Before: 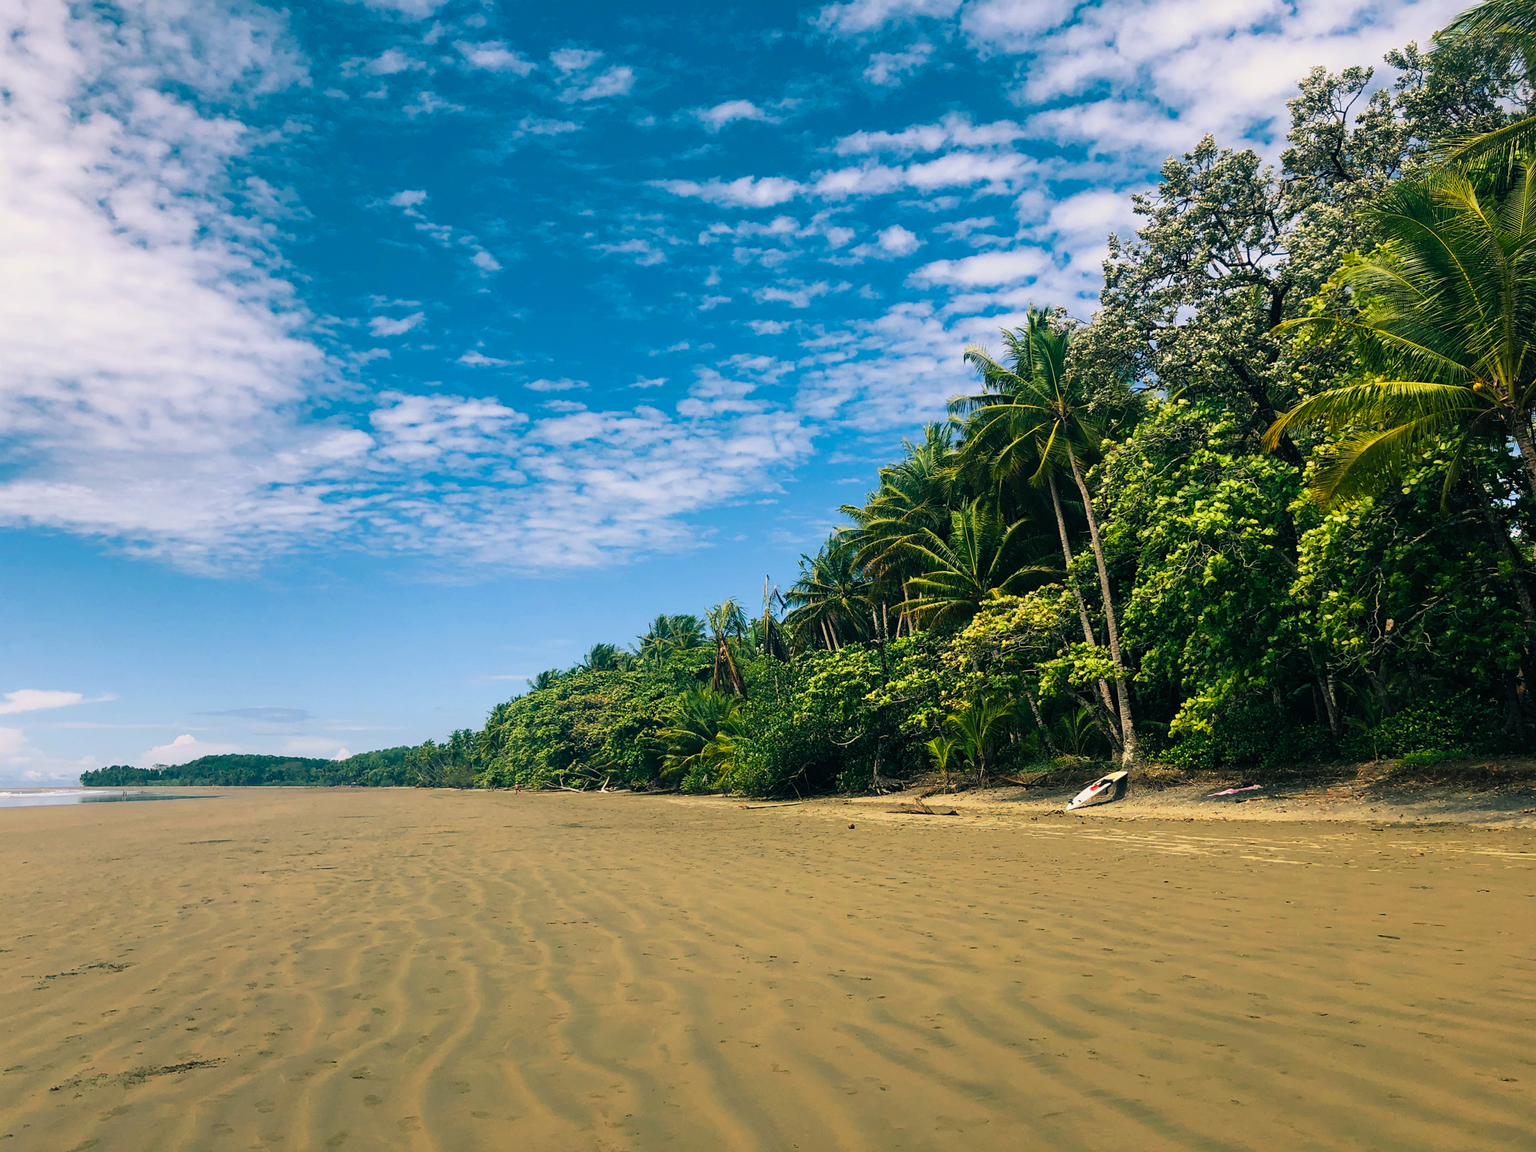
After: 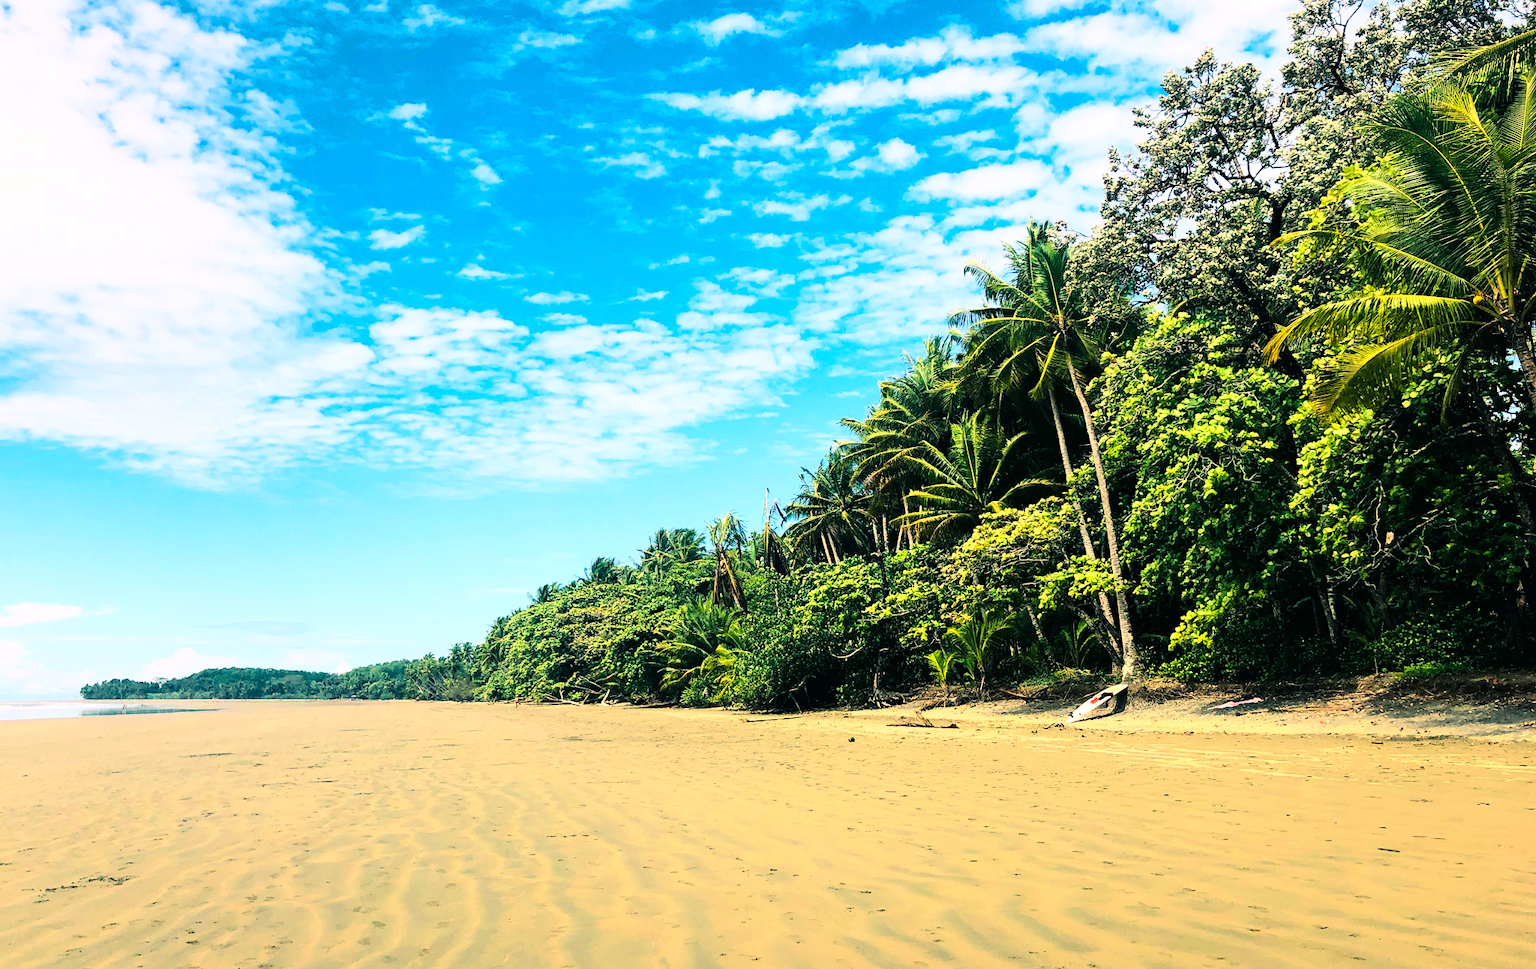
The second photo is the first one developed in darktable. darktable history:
crop: top 7.608%, bottom 8.217%
base curve: curves: ch0 [(0, 0) (0.007, 0.004) (0.027, 0.03) (0.046, 0.07) (0.207, 0.54) (0.442, 0.872) (0.673, 0.972) (1, 1)]
